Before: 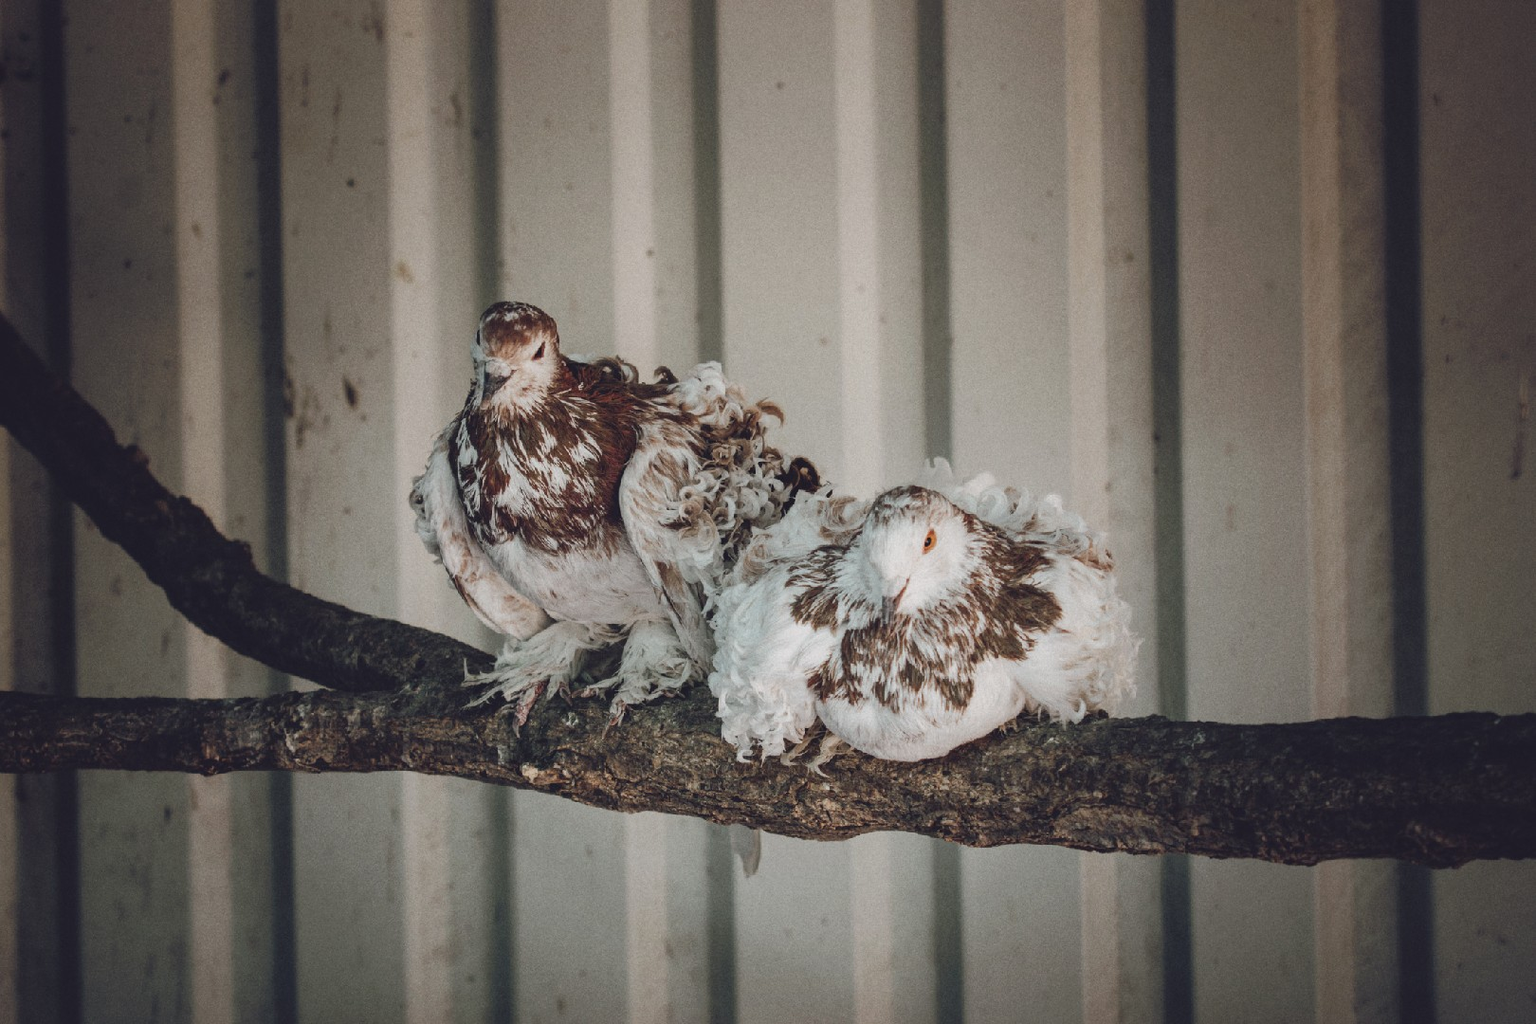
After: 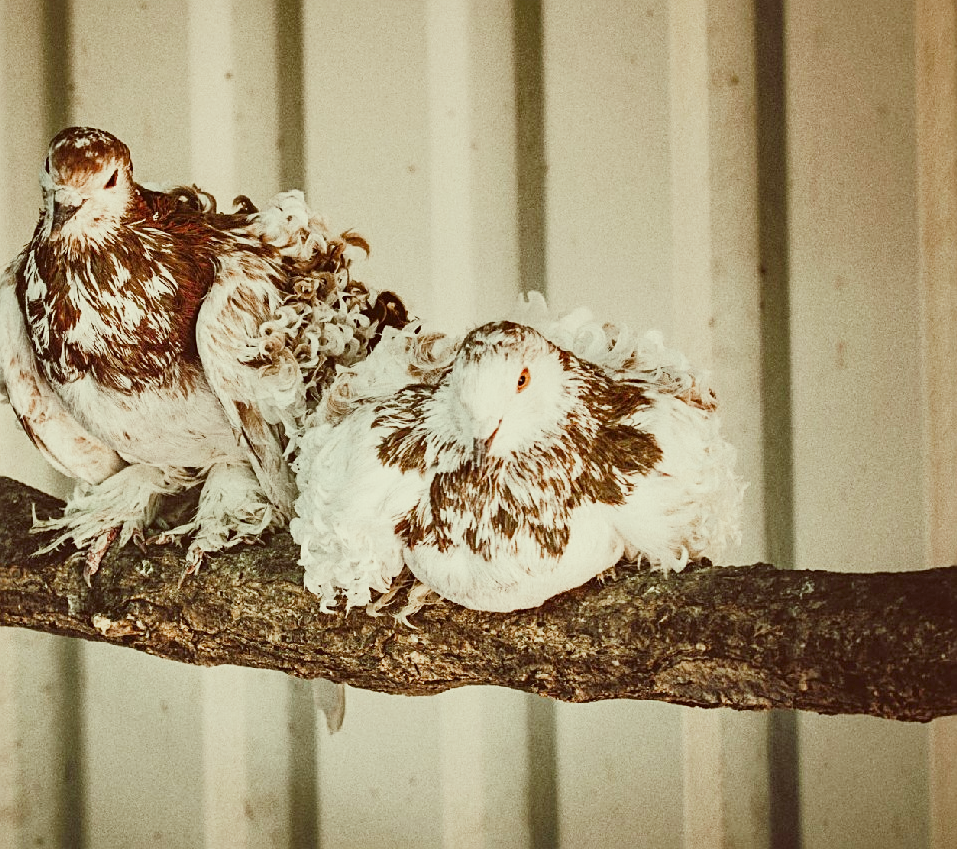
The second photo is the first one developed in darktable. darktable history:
shadows and highlights: shadows 43.71, white point adjustment -1.46, soften with gaussian
sigmoid: on, module defaults
sharpen: on, module defaults
exposure: black level correction 0, exposure 1.1 EV, compensate exposure bias true, compensate highlight preservation false
crop and rotate: left 28.256%, top 17.734%, right 12.656%, bottom 3.573%
color correction: highlights a* -5.3, highlights b* 9.8, shadows a* 9.8, shadows b* 24.26
